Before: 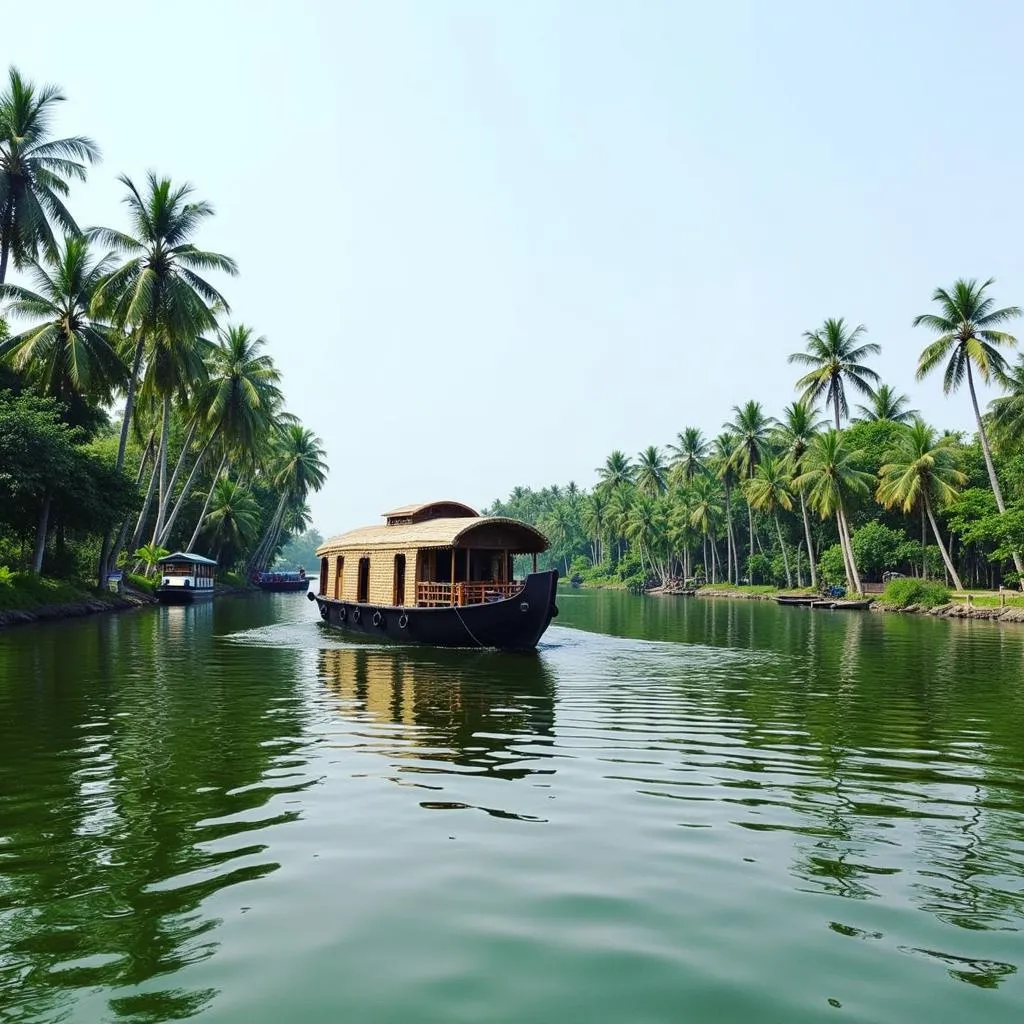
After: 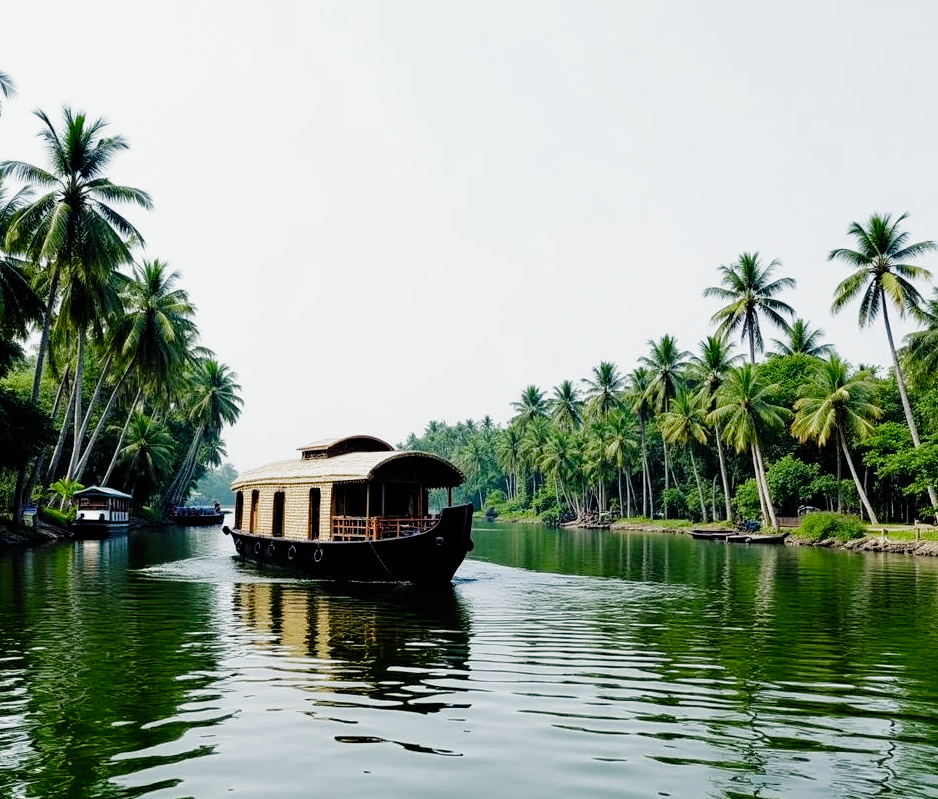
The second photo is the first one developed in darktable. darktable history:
crop: left 8.314%, top 6.532%, bottom 15.355%
filmic rgb: black relative exposure -4.96 EV, white relative exposure 2.83 EV, hardness 3.71, preserve chrominance no, color science v5 (2021)
